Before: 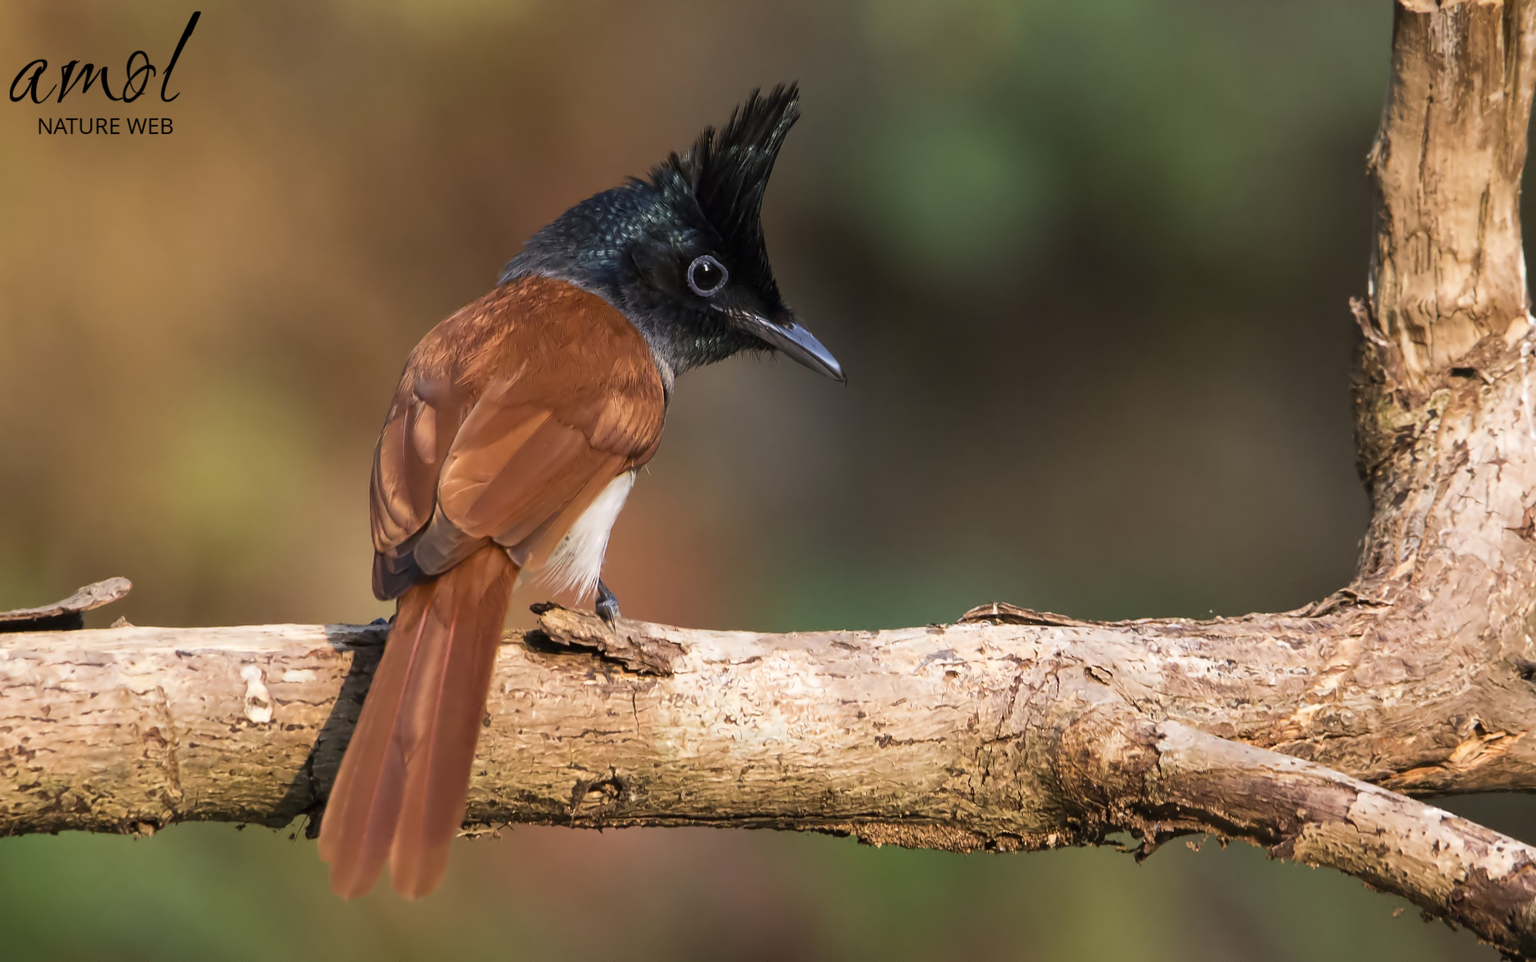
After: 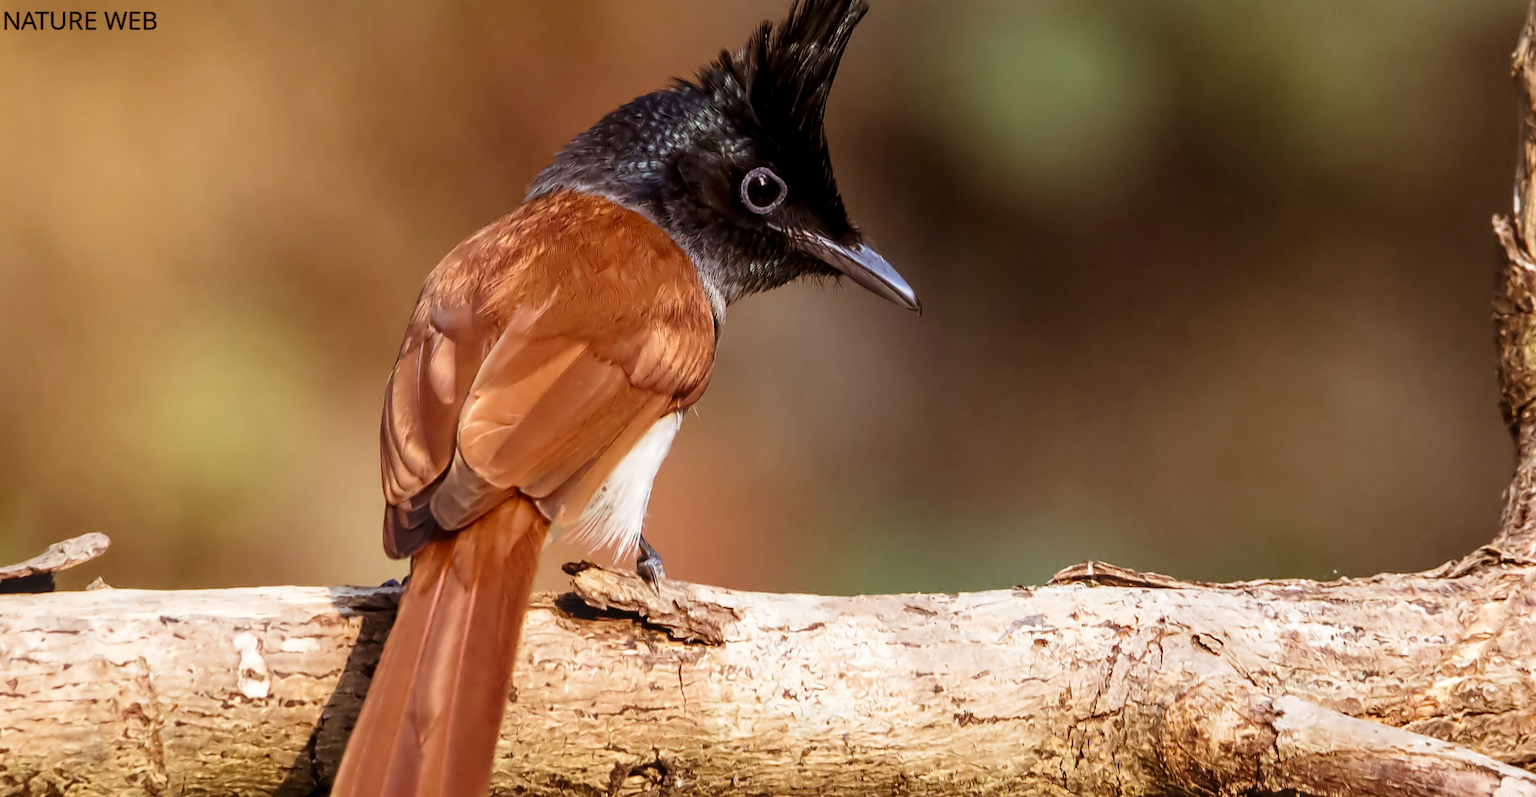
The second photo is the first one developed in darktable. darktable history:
local contrast: on, module defaults
exposure: compensate highlight preservation false
tone curve: curves: ch0 [(0, 0) (0.091, 0.077) (0.389, 0.458) (0.745, 0.82) (0.856, 0.899) (0.92, 0.938) (1, 0.973)]; ch1 [(0, 0) (0.437, 0.404) (0.5, 0.5) (0.529, 0.55) (0.58, 0.6) (0.616, 0.649) (1, 1)]; ch2 [(0, 0) (0.442, 0.415) (0.5, 0.5) (0.535, 0.557) (0.585, 0.62) (1, 1)], preserve colors none
color balance rgb: shadows lift › chroma 9.733%, shadows lift › hue 44.41°, perceptual saturation grading › global saturation 0.991%
crop and rotate: left 2.308%, top 11.282%, right 9.603%, bottom 15.7%
